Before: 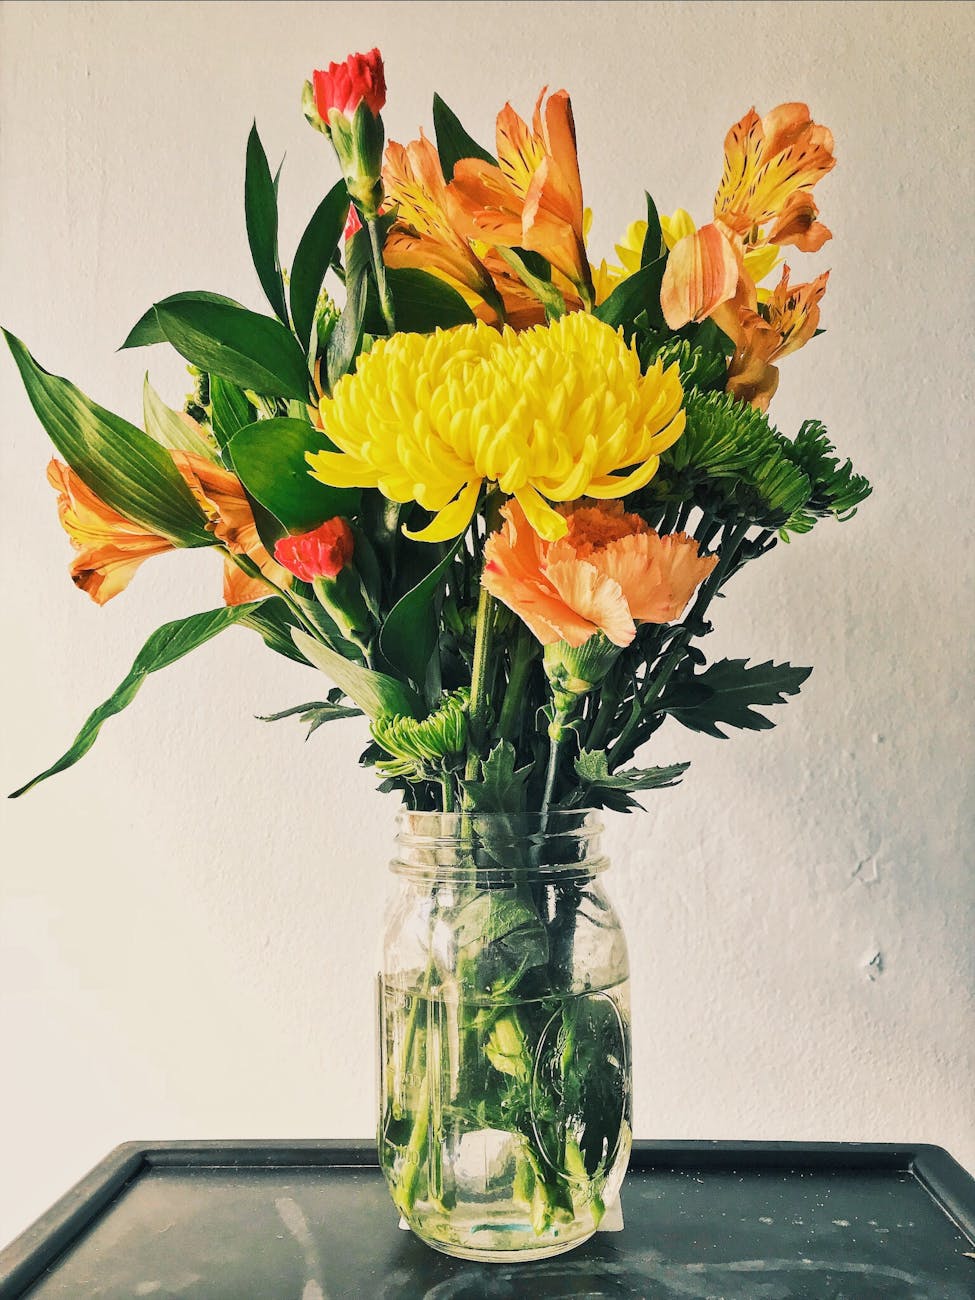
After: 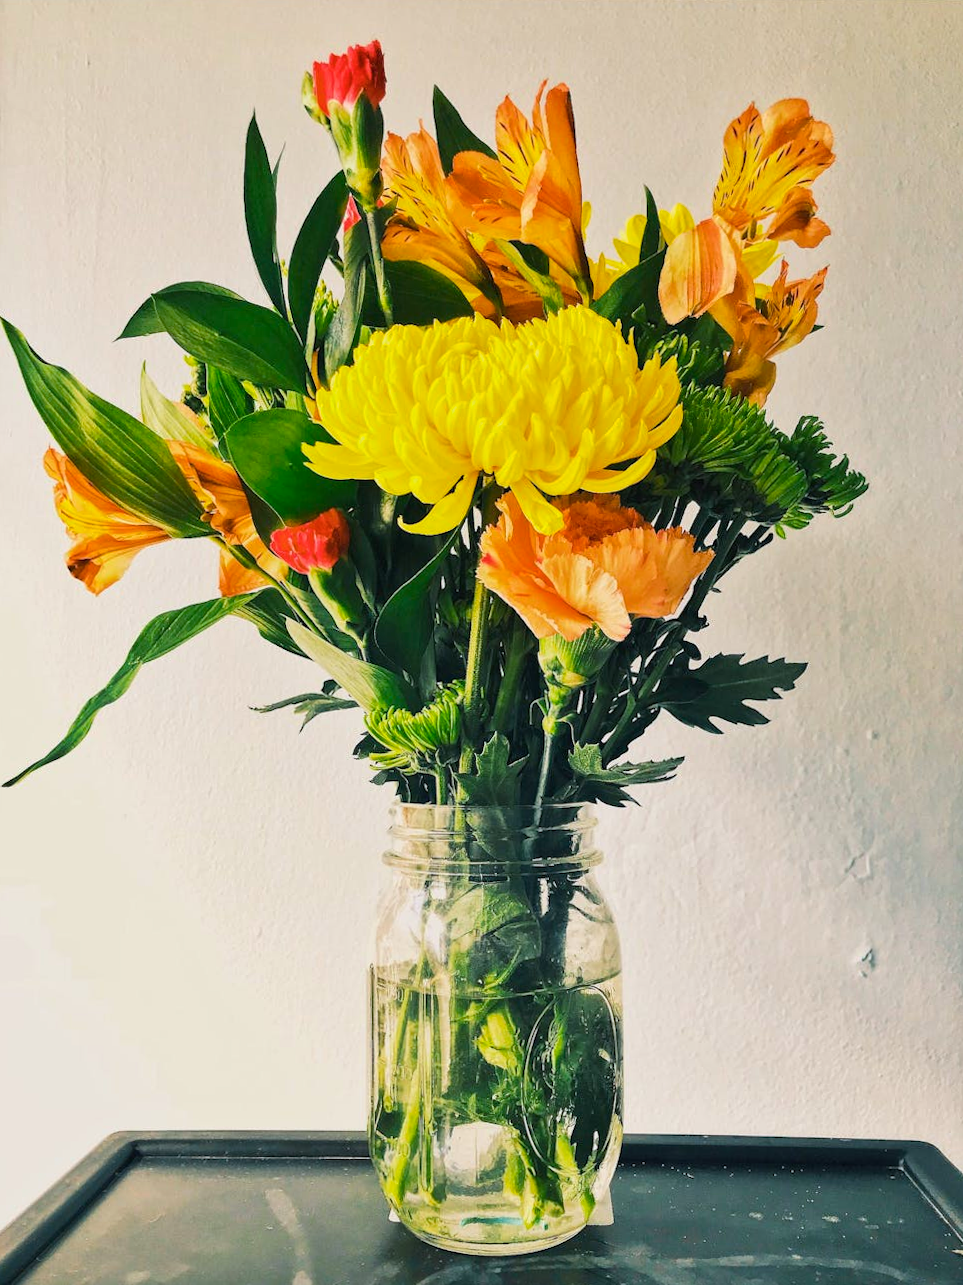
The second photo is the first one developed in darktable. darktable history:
color balance rgb: global vibrance 42.74%
white balance: red 0.988, blue 1.017
crop and rotate: angle -0.5°
